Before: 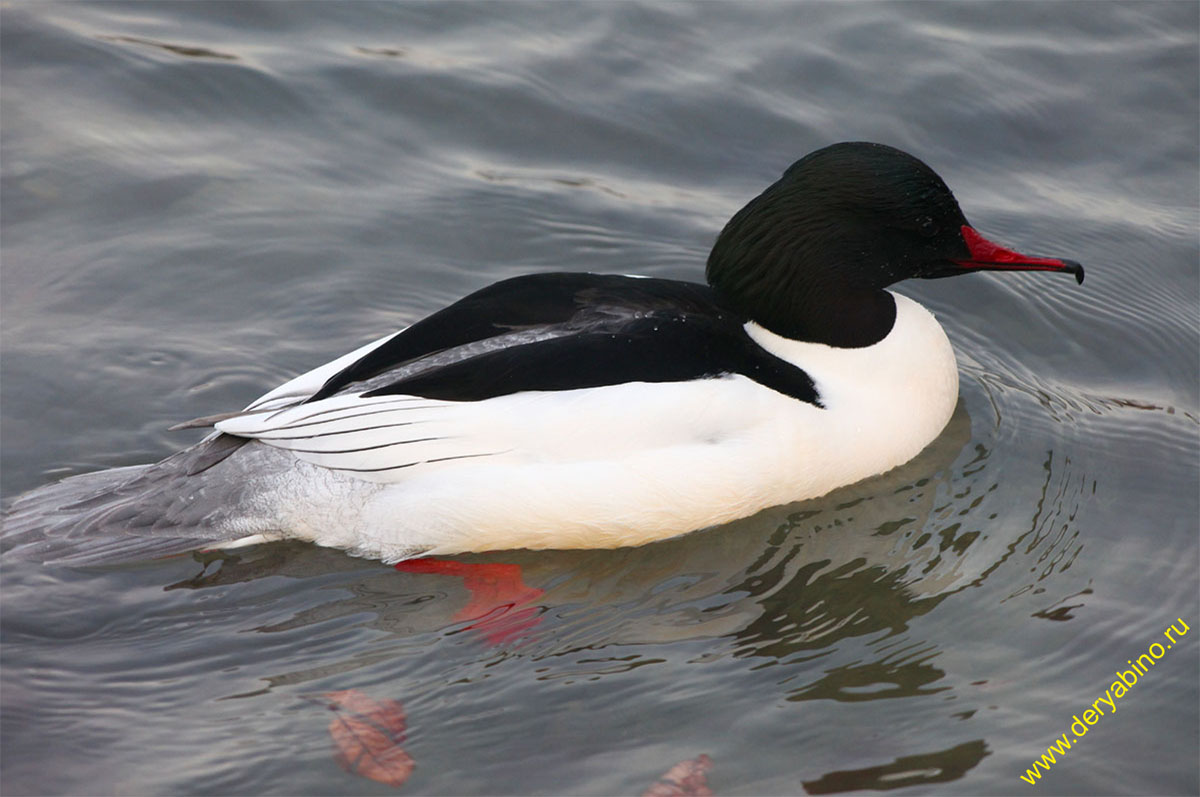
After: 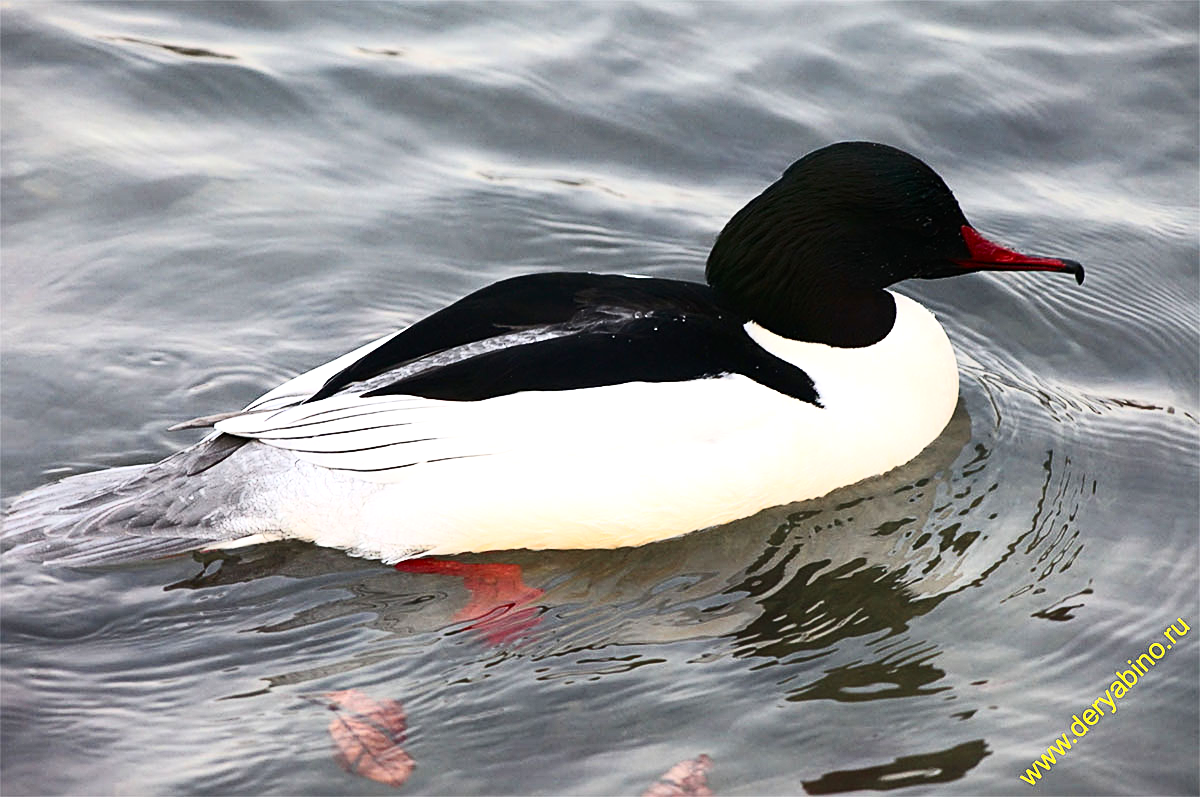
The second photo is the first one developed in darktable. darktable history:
contrast brightness saturation: contrast 0.378, brightness 0.108
sharpen: on, module defaults
tone equalizer: -8 EV -0.404 EV, -7 EV -0.4 EV, -6 EV -0.331 EV, -5 EV -0.223 EV, -3 EV 0.204 EV, -2 EV 0.33 EV, -1 EV 0.412 EV, +0 EV 0.431 EV
